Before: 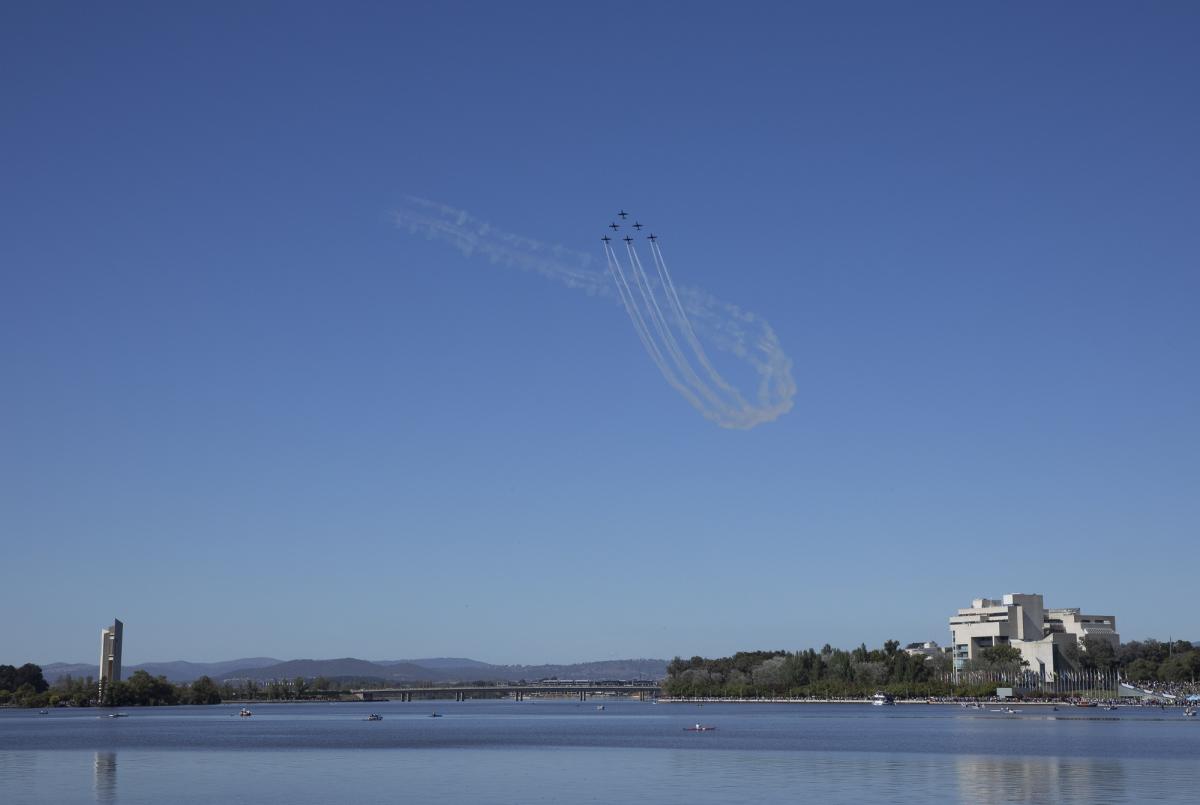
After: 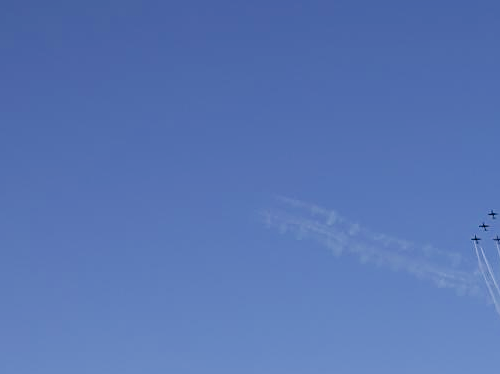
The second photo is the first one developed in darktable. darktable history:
crop and rotate: left 10.898%, top 0.098%, right 47.361%, bottom 53.438%
sharpen: on, module defaults
tone equalizer: -8 EV -0.422 EV, -7 EV -0.412 EV, -6 EV -0.346 EV, -5 EV -0.223 EV, -3 EV 0.23 EV, -2 EV 0.361 EV, -1 EV 0.392 EV, +0 EV 0.441 EV, mask exposure compensation -0.515 EV
color balance rgb: perceptual saturation grading › global saturation 0.041%, perceptual brilliance grading › global brilliance 12.451%
filmic rgb: black relative exposure -6.9 EV, white relative exposure 5.84 EV, hardness 2.68, add noise in highlights 0.001, color science v3 (2019), use custom middle-gray values true, contrast in highlights soft
